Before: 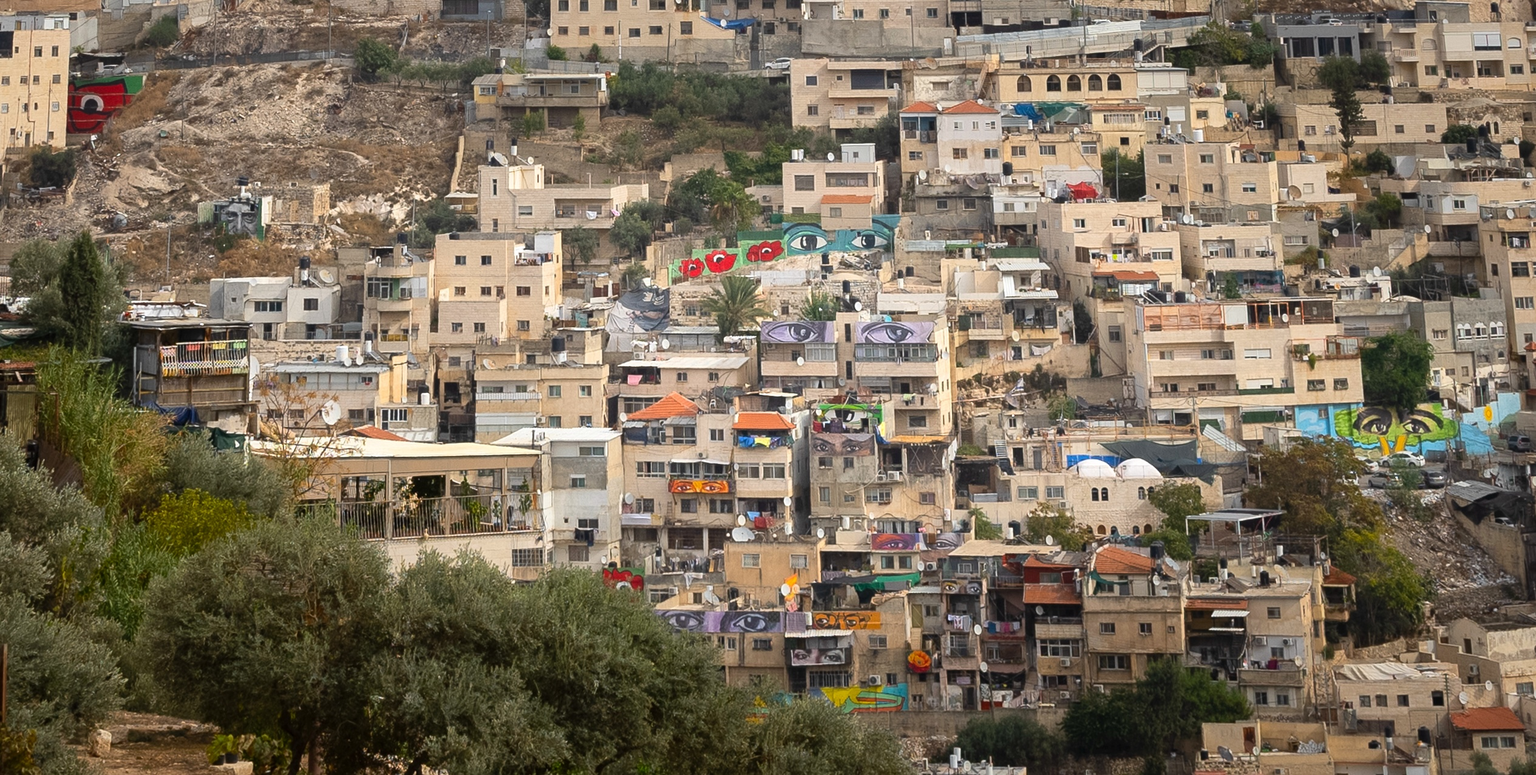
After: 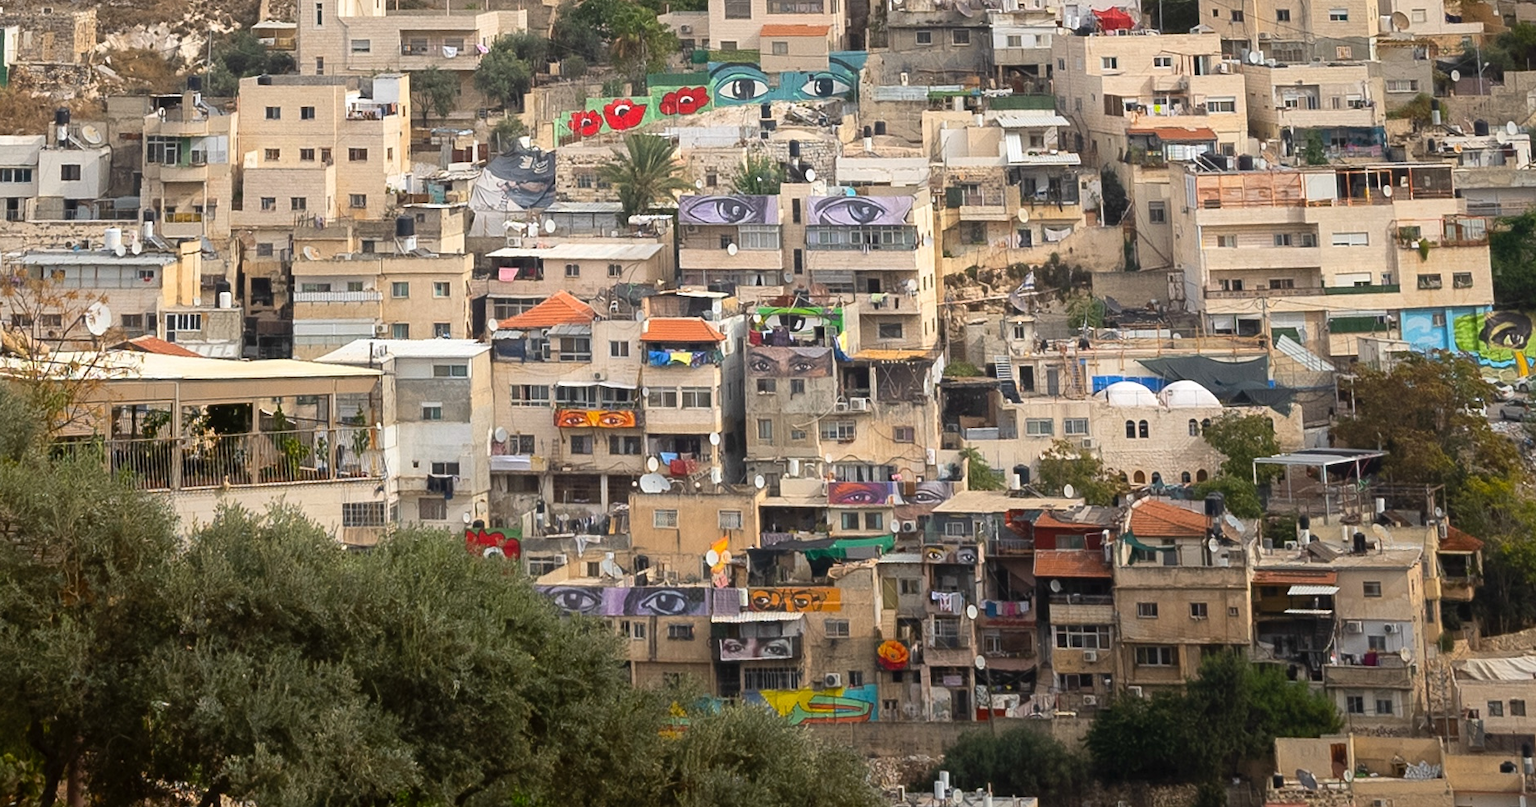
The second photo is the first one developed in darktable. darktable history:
crop: left 16.871%, top 22.857%, right 9.116%
white balance: emerald 1
